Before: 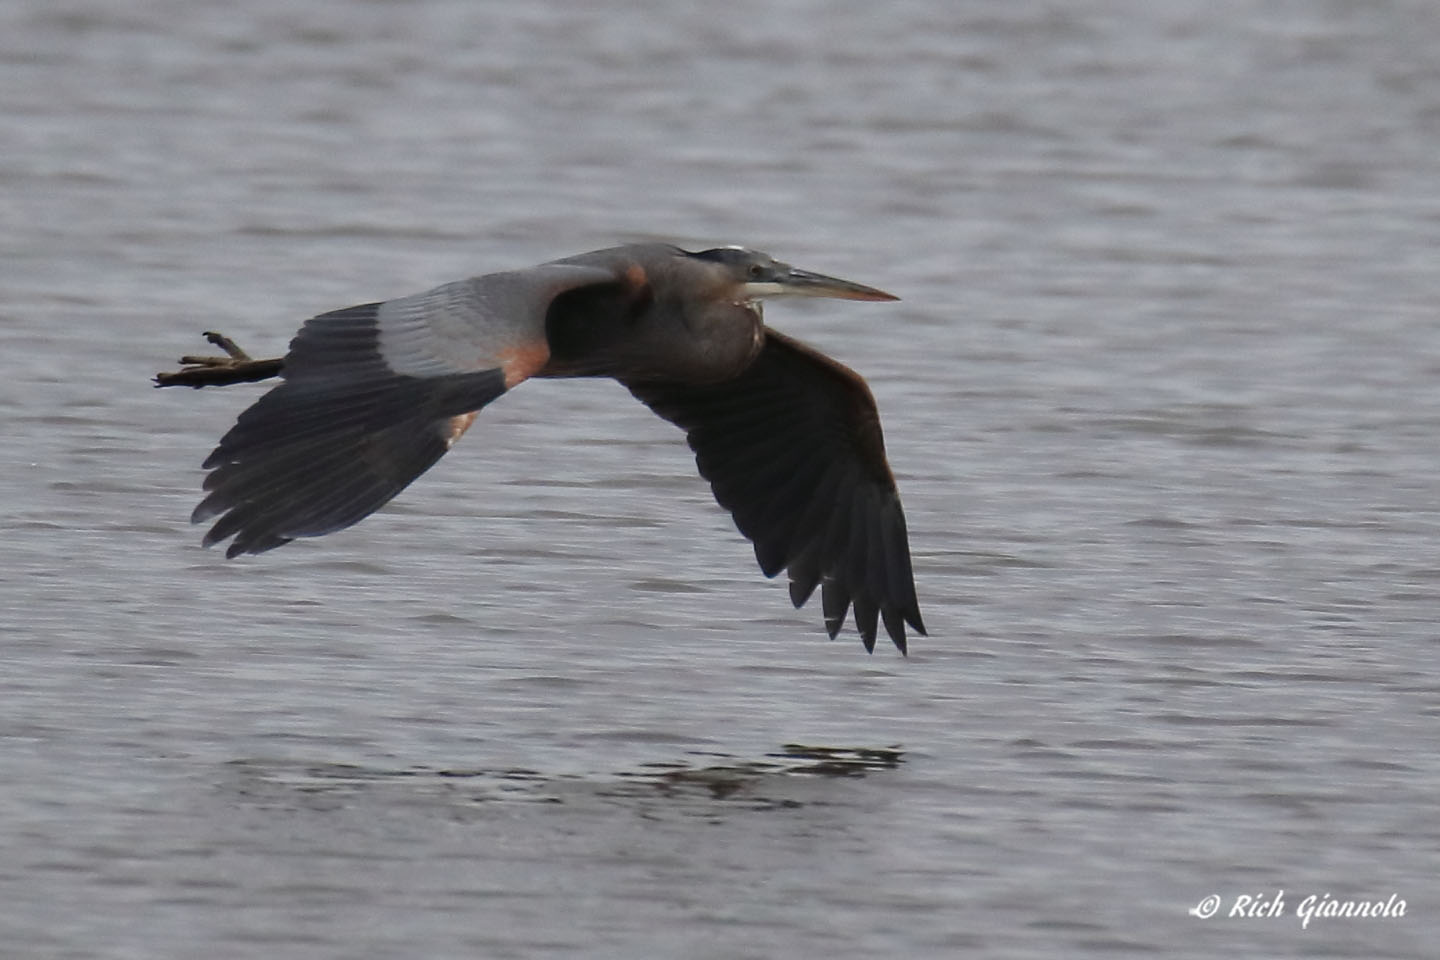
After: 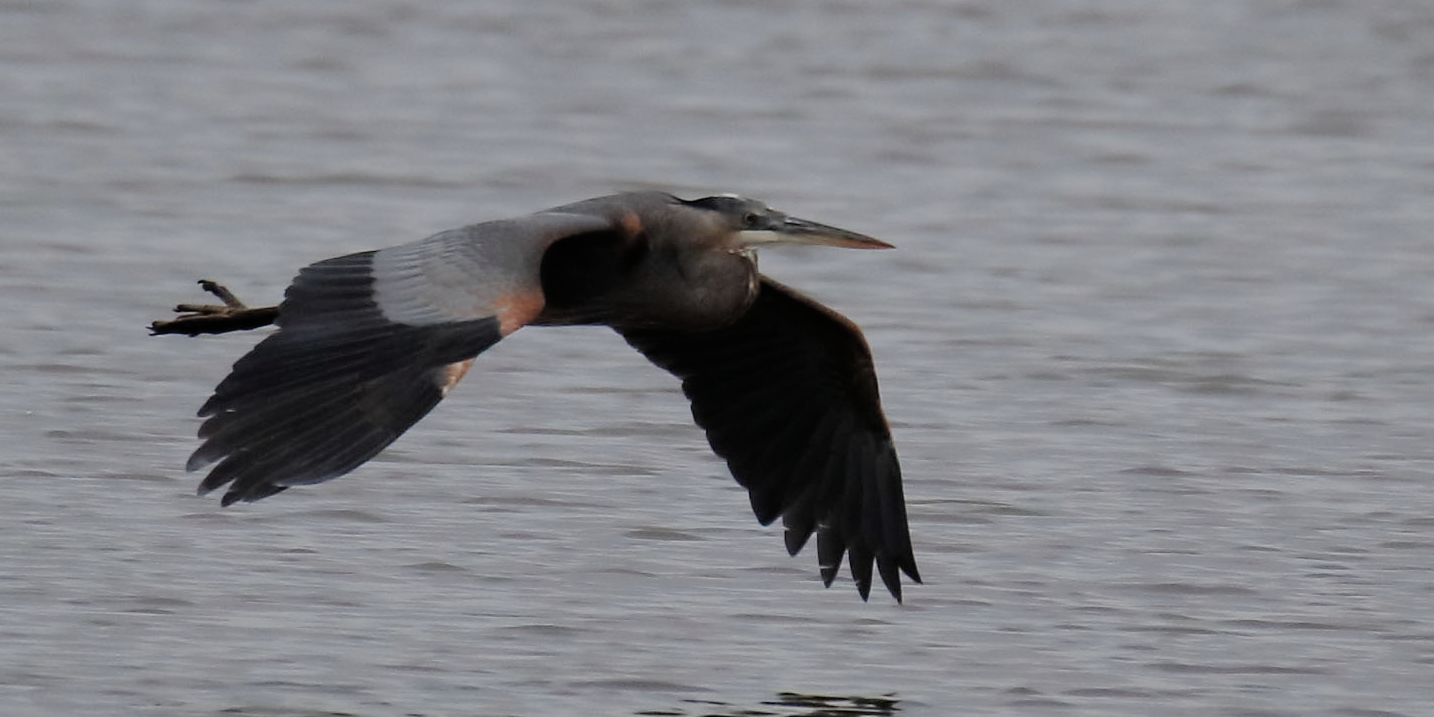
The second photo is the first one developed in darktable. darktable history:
crop: left 0.387%, top 5.469%, bottom 19.809%
filmic rgb: black relative exposure -7.32 EV, white relative exposure 5.09 EV, hardness 3.2
